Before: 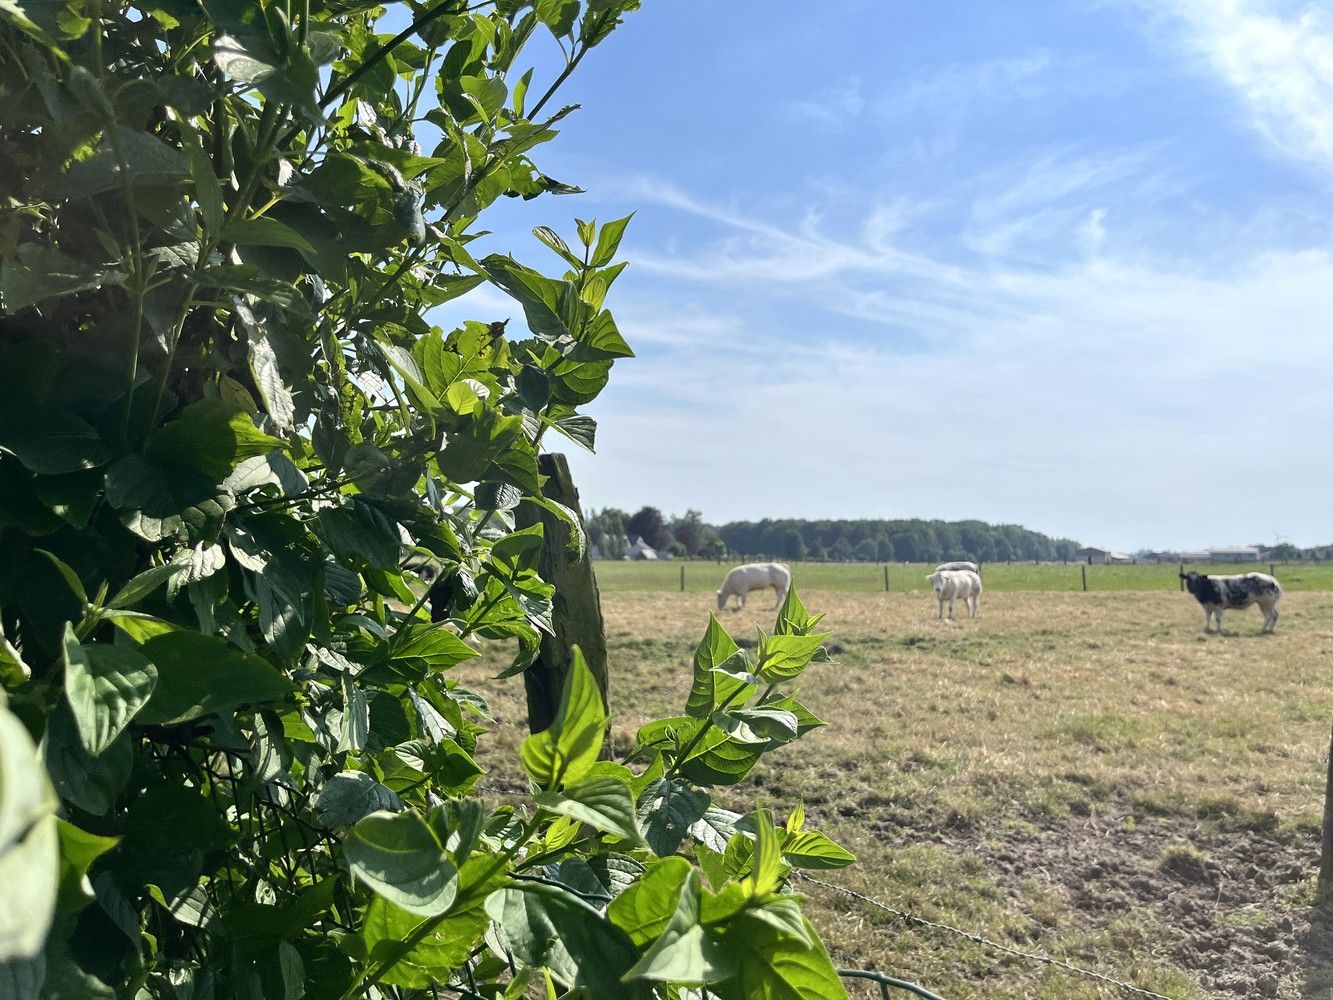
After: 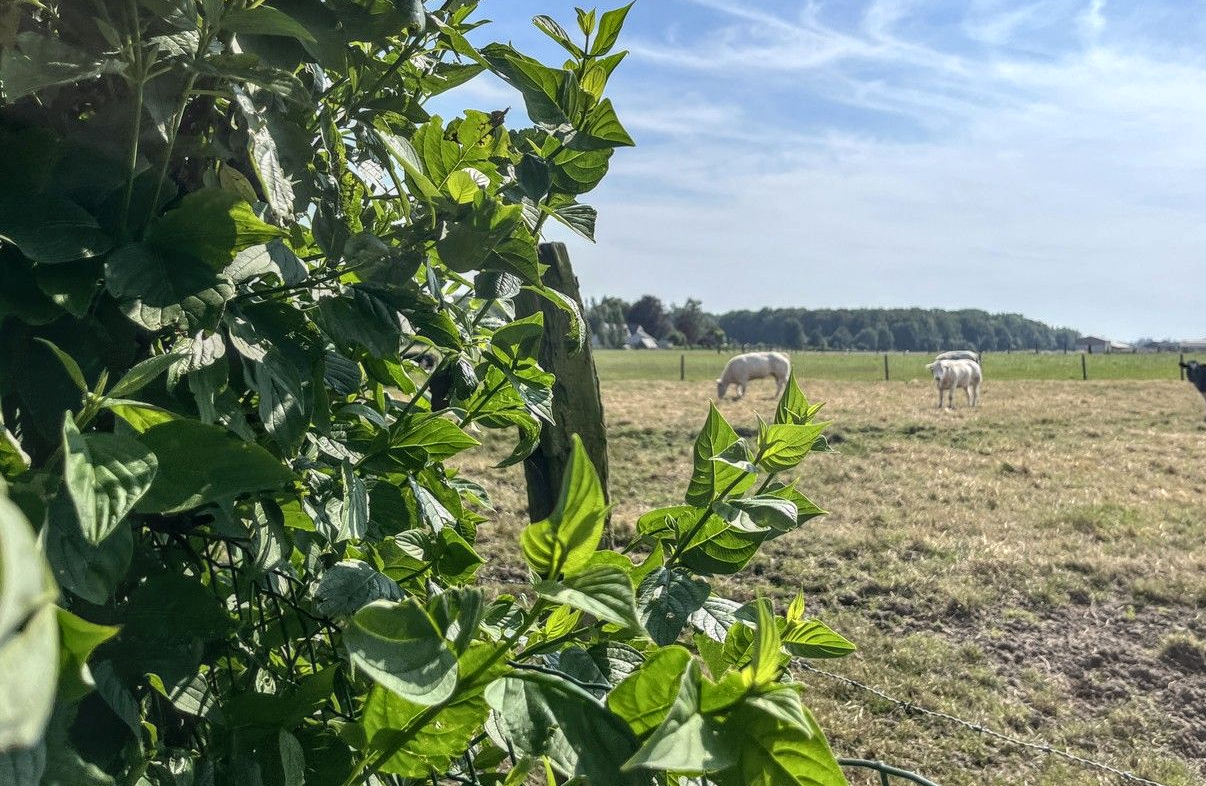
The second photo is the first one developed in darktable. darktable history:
crop: top 21.141%, right 9.472%, bottom 0.241%
local contrast: highlights 3%, shadows 1%, detail 134%
